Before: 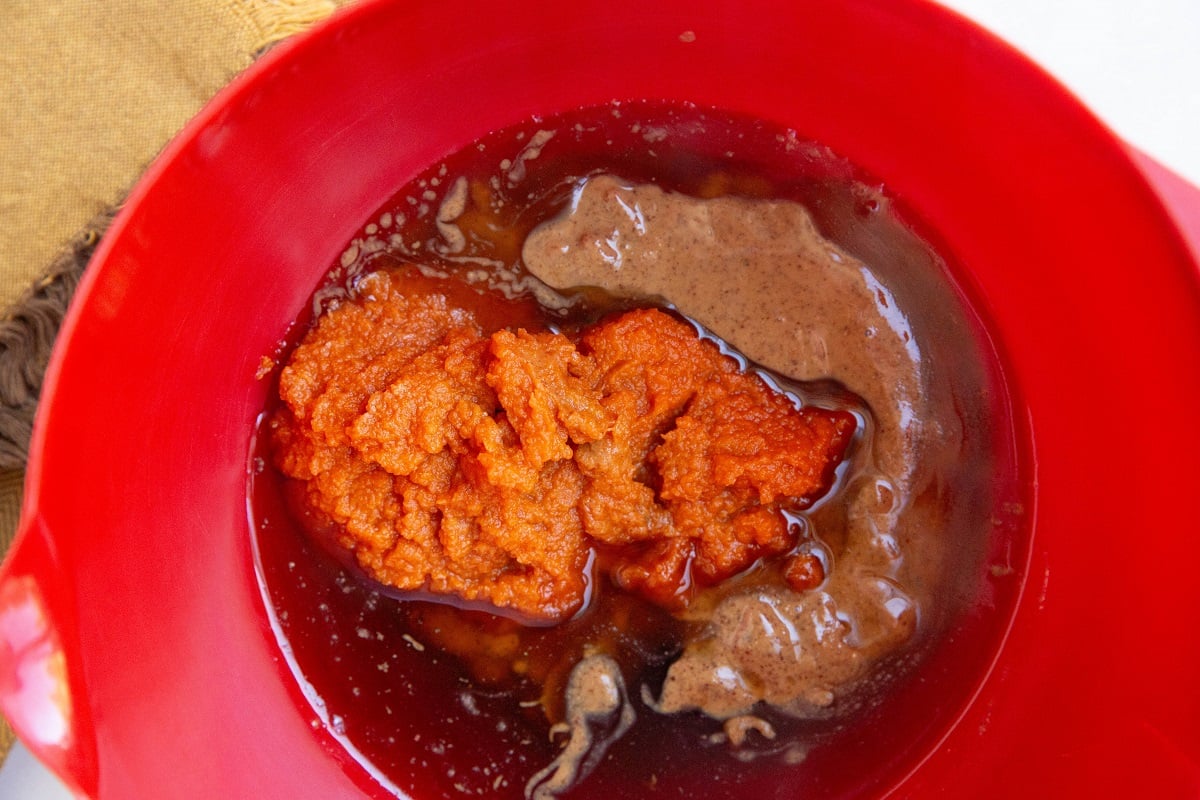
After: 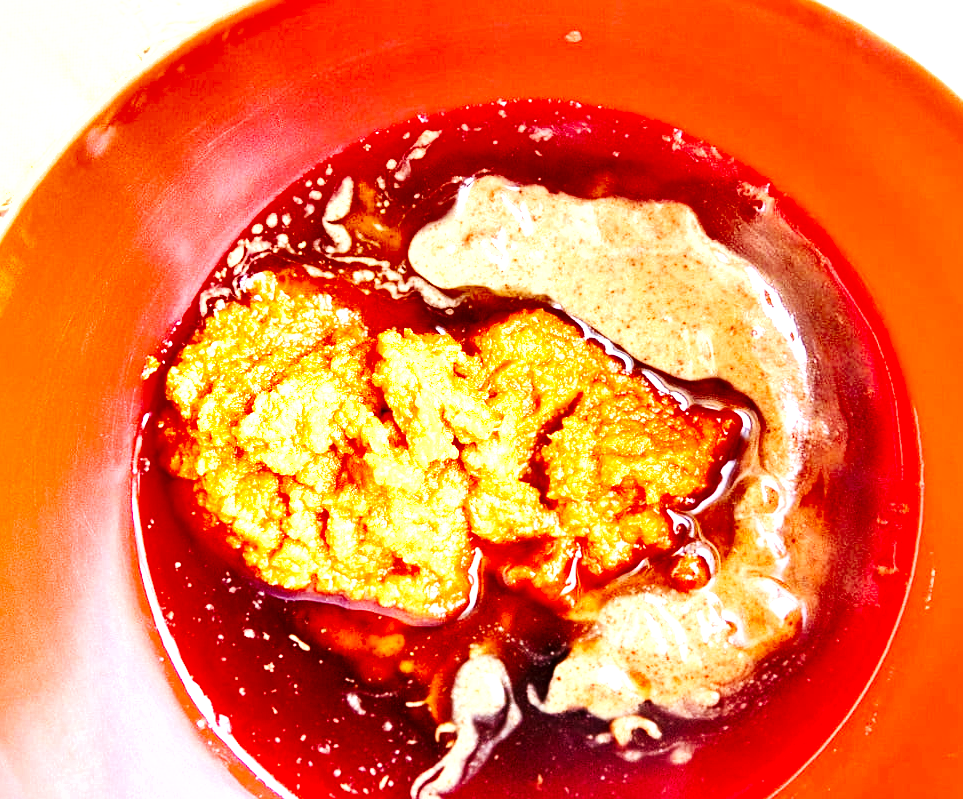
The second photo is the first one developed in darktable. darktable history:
exposure: black level correction 0, exposure 1.106 EV, compensate exposure bias true, compensate highlight preservation false
crop and rotate: left 9.551%, right 10.183%
tone equalizer: -8 EV -0.432 EV, -7 EV -0.39 EV, -6 EV -0.31 EV, -5 EV -0.217 EV, -3 EV 0.23 EV, -2 EV 0.34 EV, -1 EV 0.404 EV, +0 EV 0.445 EV, edges refinement/feathering 500, mask exposure compensation -1.57 EV, preserve details no
shadows and highlights: radius 170.8, shadows 26.66, white point adjustment 3.18, highlights -68.53, soften with gaussian
local contrast: mode bilateral grid, contrast 20, coarseness 49, detail 119%, midtone range 0.2
base curve: curves: ch0 [(0, 0) (0.007, 0.004) (0.027, 0.03) (0.046, 0.07) (0.207, 0.54) (0.442, 0.872) (0.673, 0.972) (1, 1)], preserve colors none
